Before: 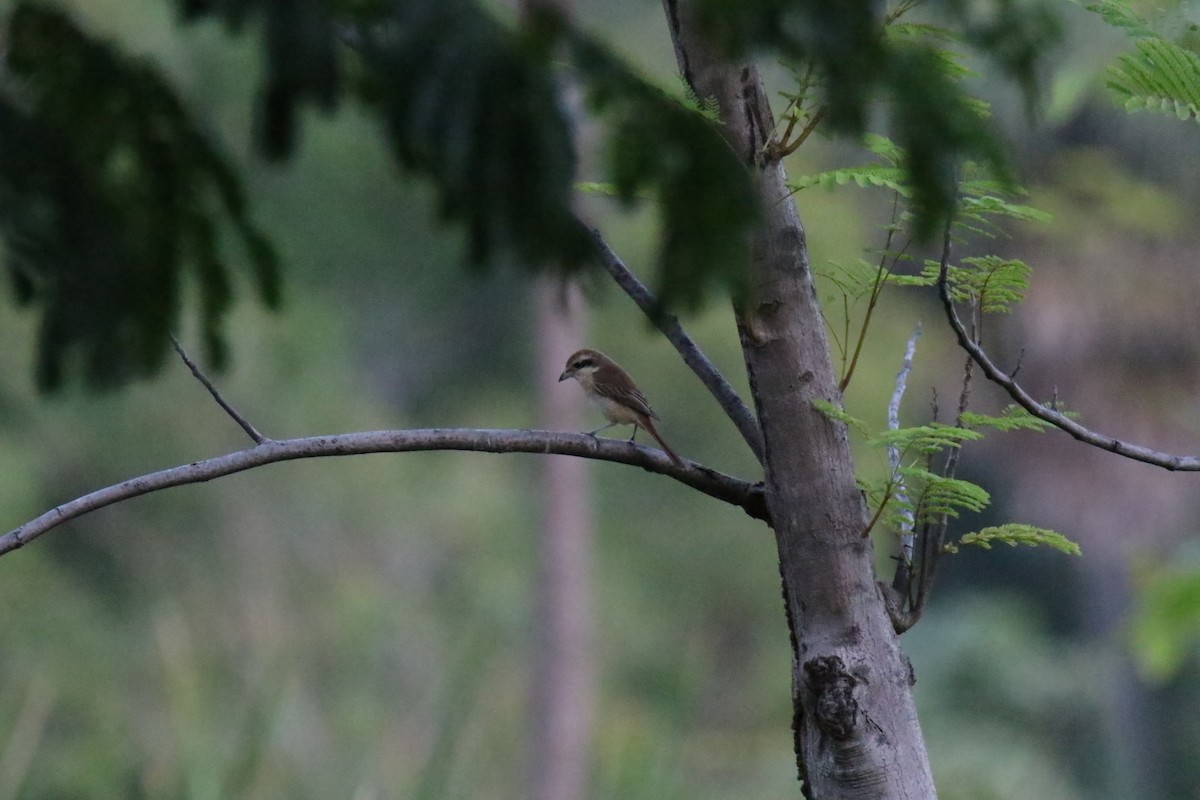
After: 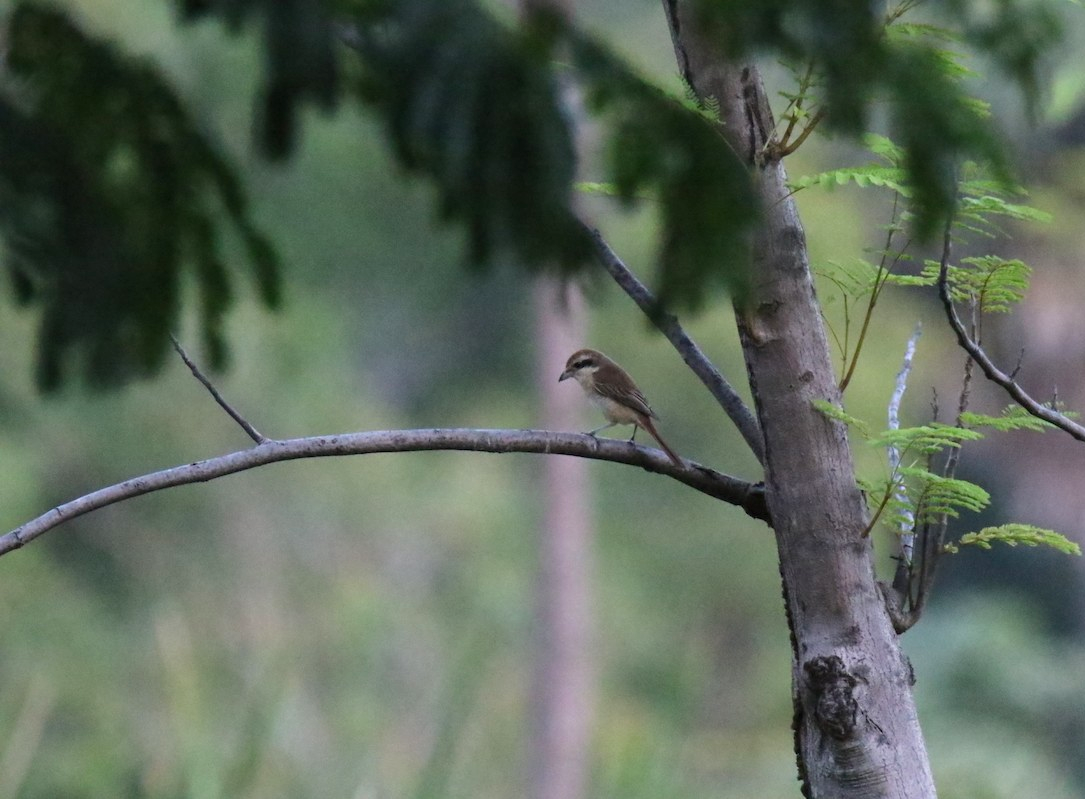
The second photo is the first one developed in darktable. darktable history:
crop: right 9.5%, bottom 0.029%
exposure: exposure 0.604 EV, compensate highlight preservation false
